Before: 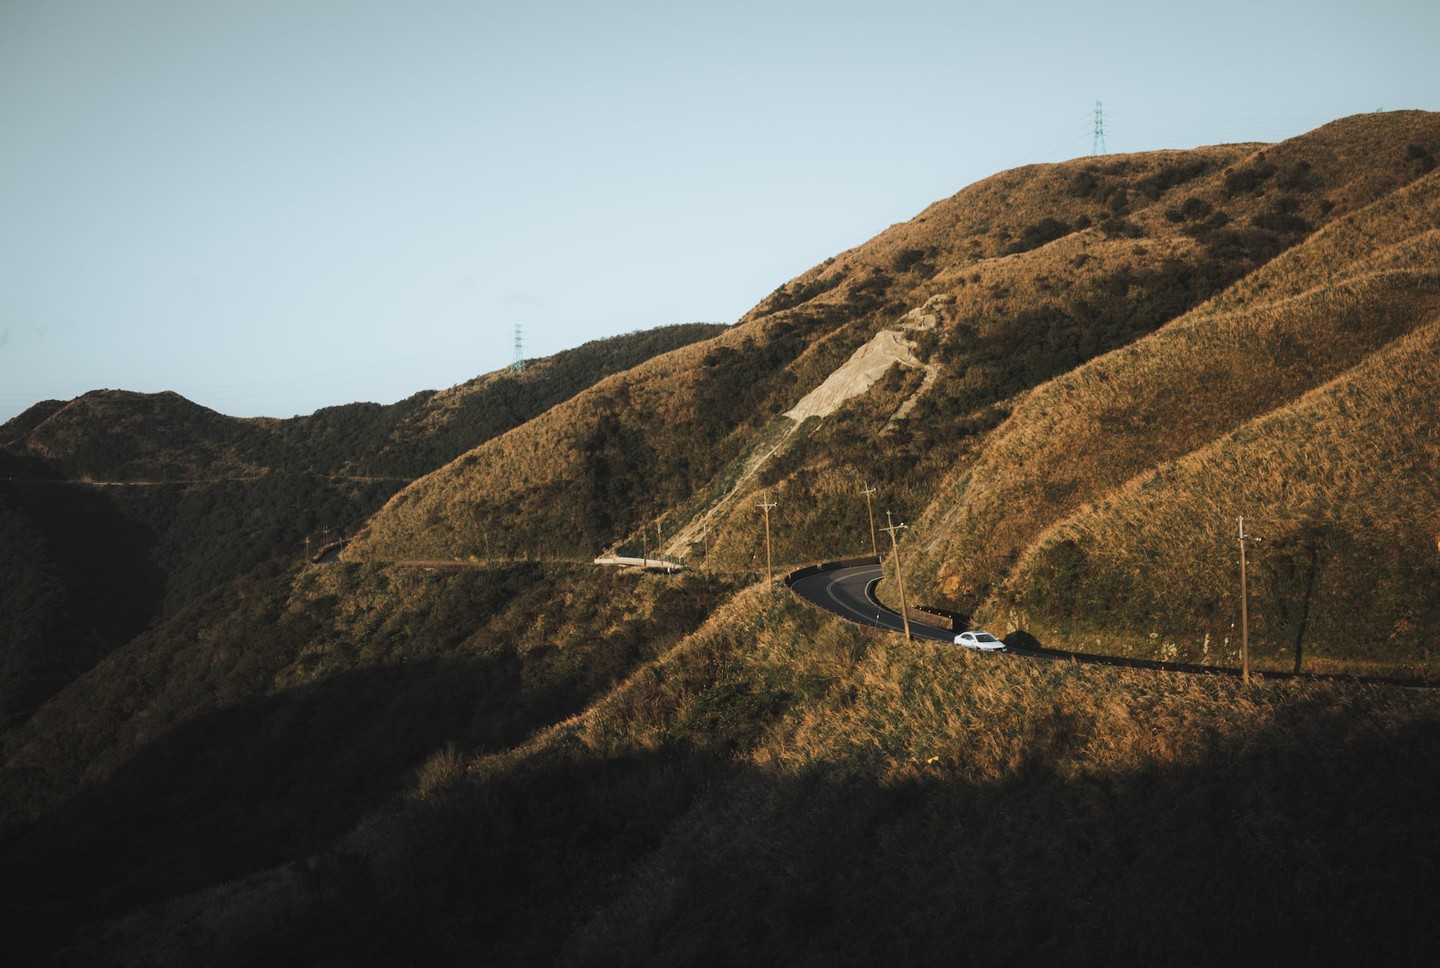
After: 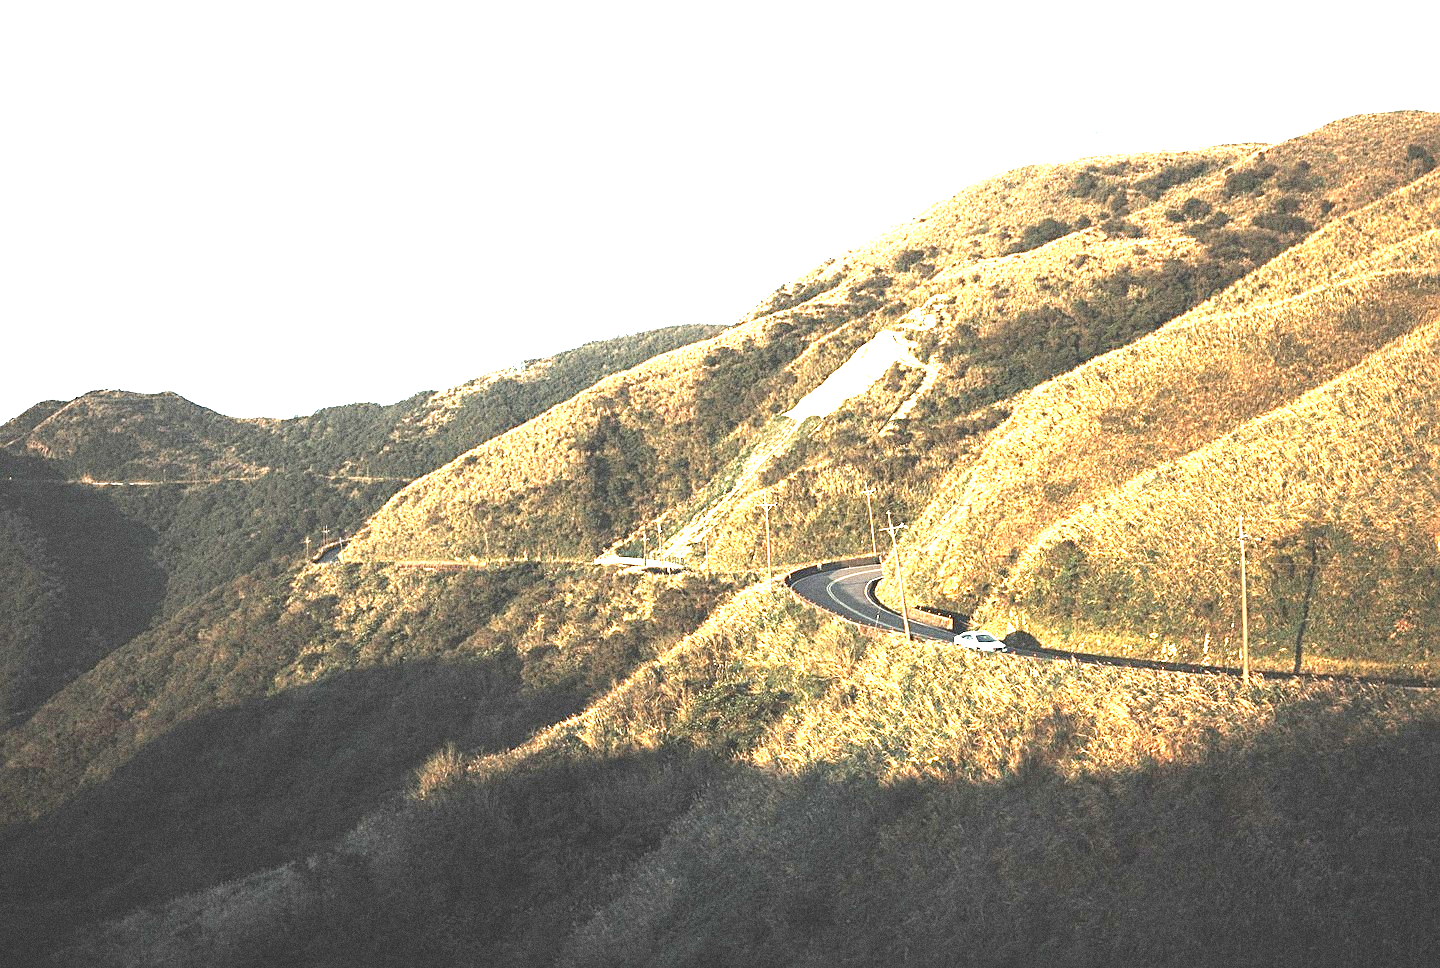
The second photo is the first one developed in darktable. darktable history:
exposure: exposure 3 EV, compensate highlight preservation false
grain: coarseness 11.82 ISO, strength 36.67%, mid-tones bias 74.17%
sharpen: on, module defaults
